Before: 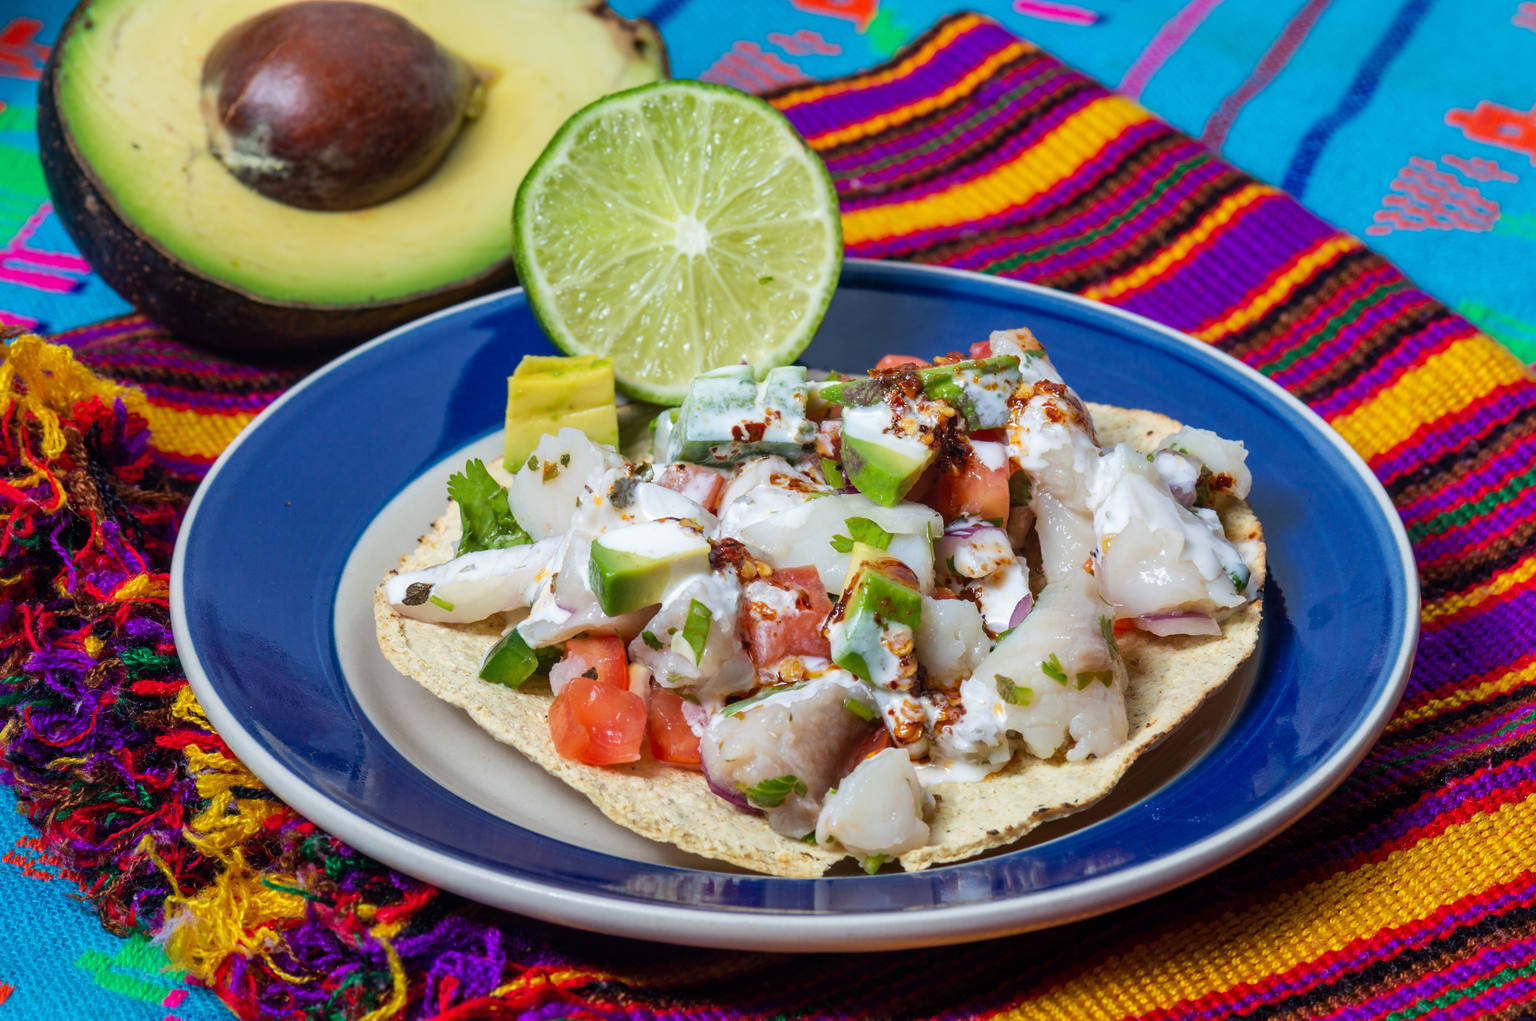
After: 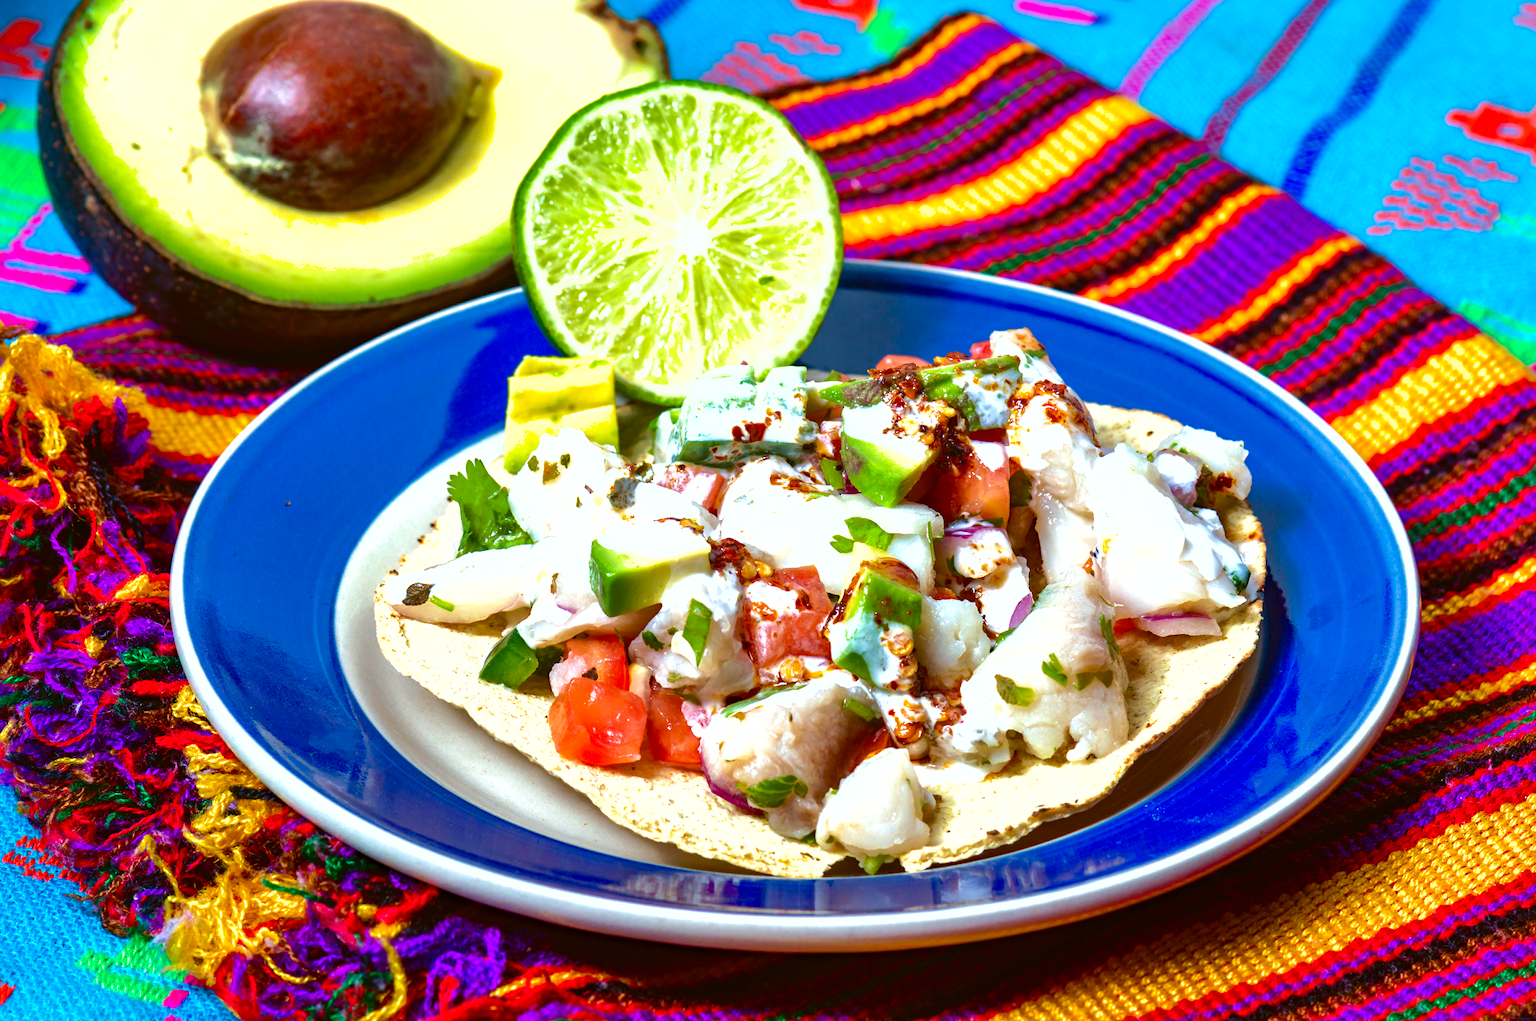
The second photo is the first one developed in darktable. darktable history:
exposure: black level correction 0, exposure 0.7 EV, compensate exposure bias true, compensate highlight preservation false
haze removal: compatibility mode true, adaptive false
shadows and highlights: on, module defaults
color balance rgb: perceptual saturation grading › global saturation 20%, perceptual saturation grading › highlights -25%, perceptual saturation grading › shadows 25%
color balance: lift [1.004, 1.002, 1.002, 0.998], gamma [1, 1.007, 1.002, 0.993], gain [1, 0.977, 1.013, 1.023], contrast -3.64%
velvia: on, module defaults
tone equalizer: -8 EV -0.417 EV, -7 EV -0.389 EV, -6 EV -0.333 EV, -5 EV -0.222 EV, -3 EV 0.222 EV, -2 EV 0.333 EV, -1 EV 0.389 EV, +0 EV 0.417 EV, edges refinement/feathering 500, mask exposure compensation -1.57 EV, preserve details no
contrast brightness saturation: contrast 0.07, brightness -0.13, saturation 0.06
